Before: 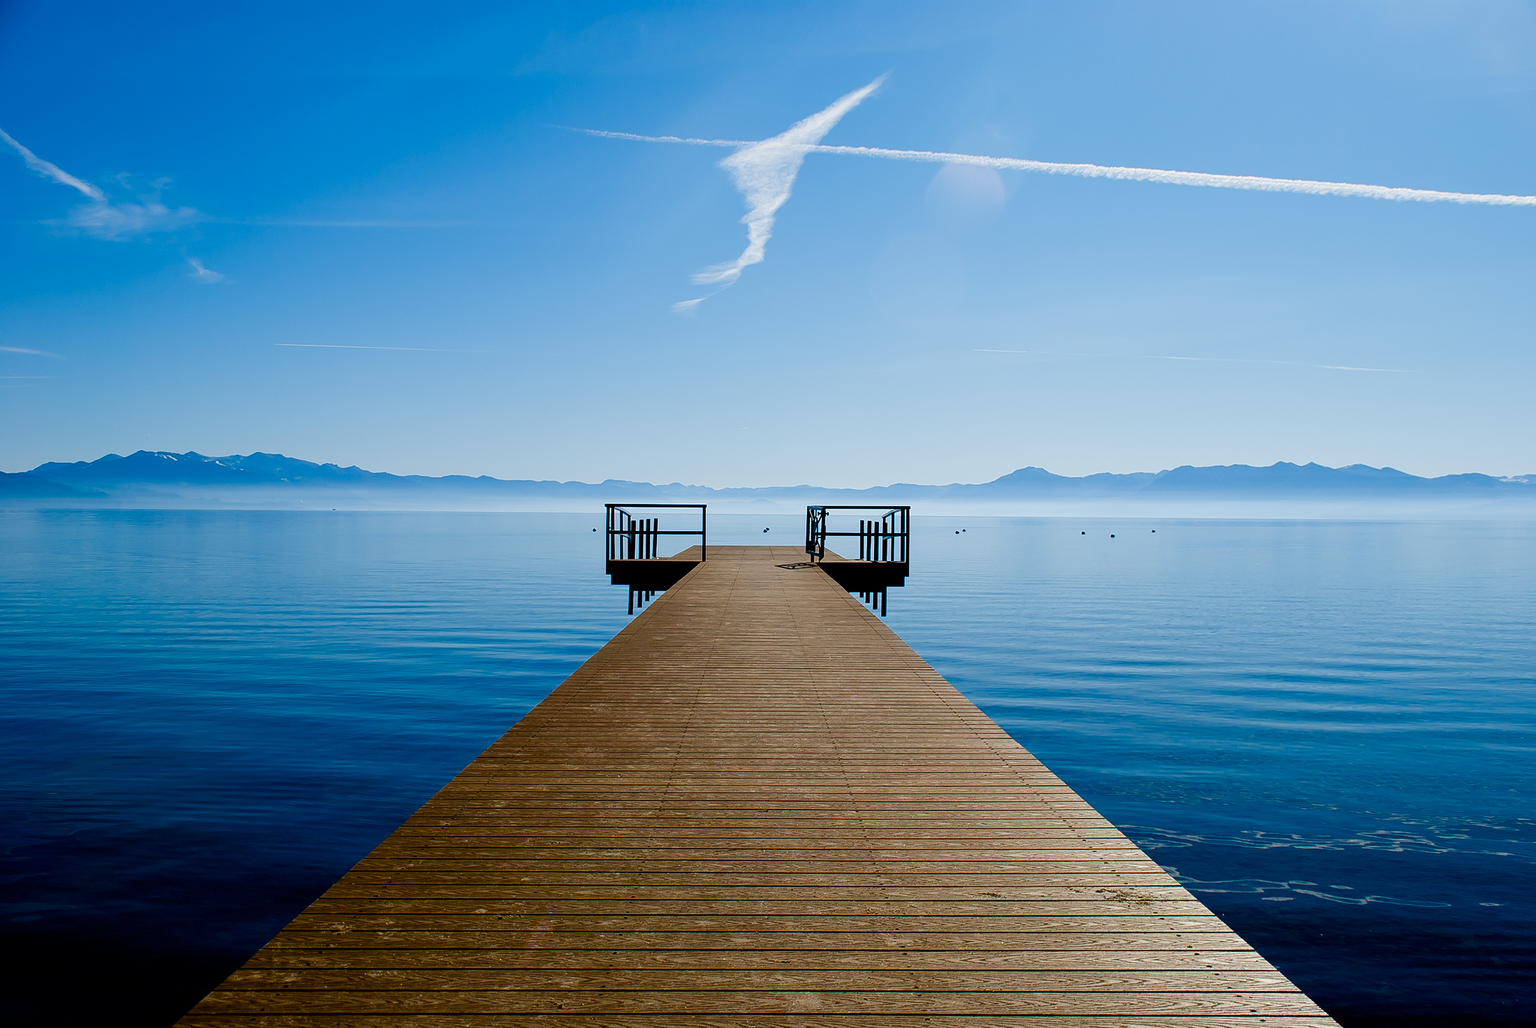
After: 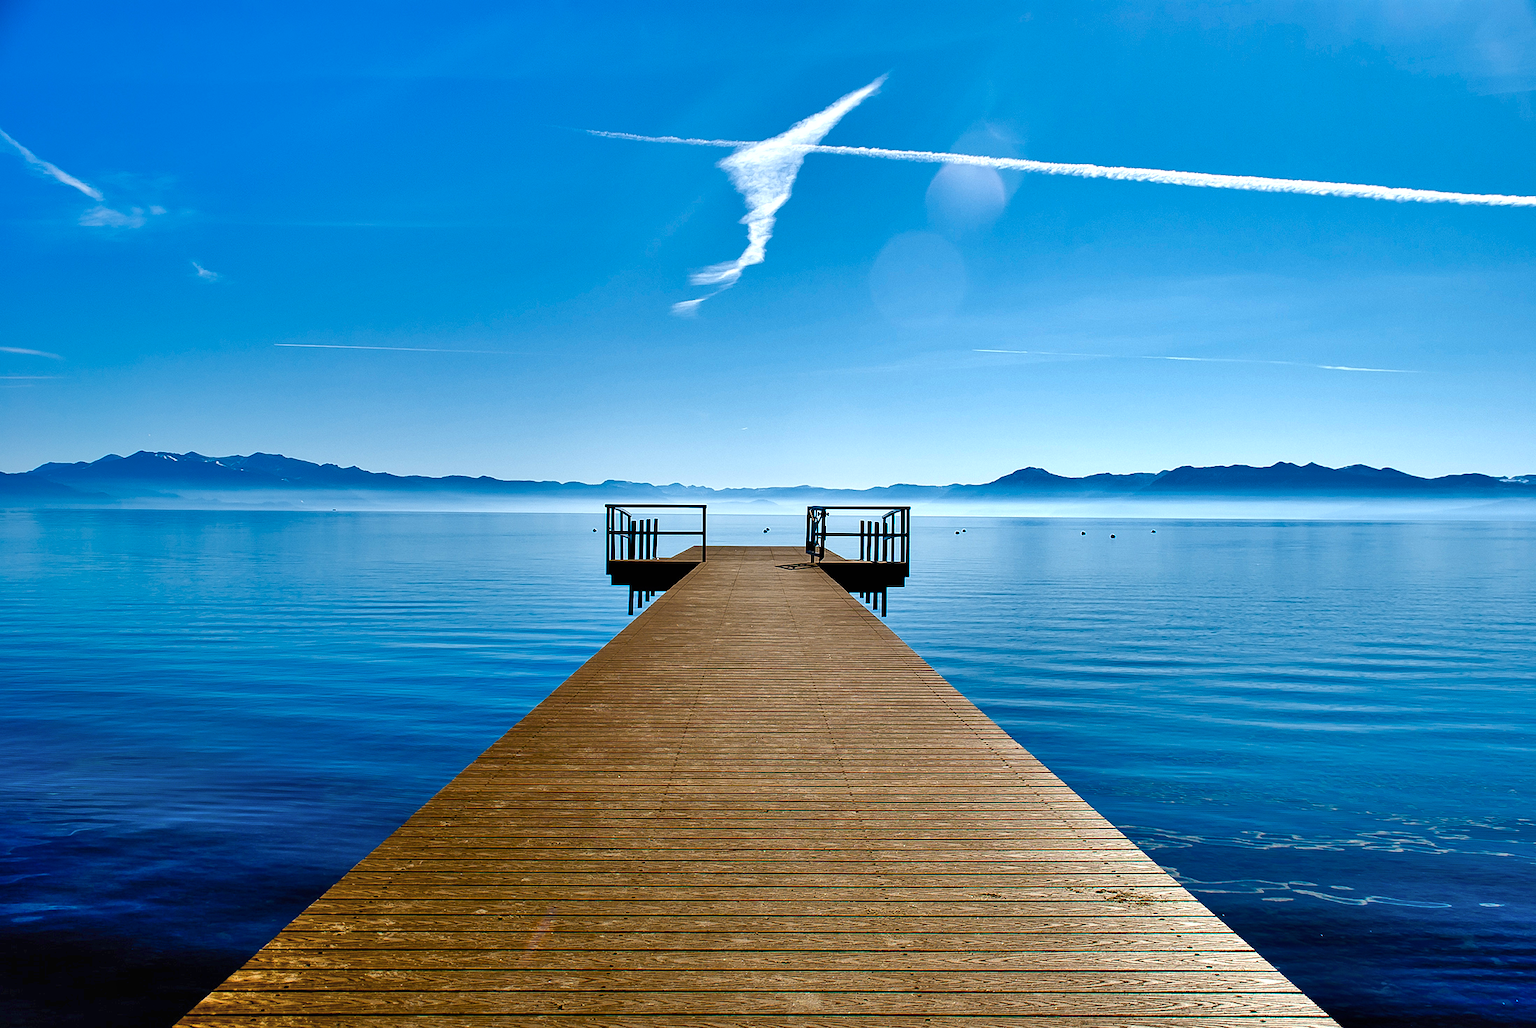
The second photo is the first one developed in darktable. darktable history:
shadows and highlights: shadows 80.73, white point adjustment -9.07, highlights -61.46, soften with gaussian
exposure: black level correction 0, exposure 0.9 EV, compensate highlight preservation false
